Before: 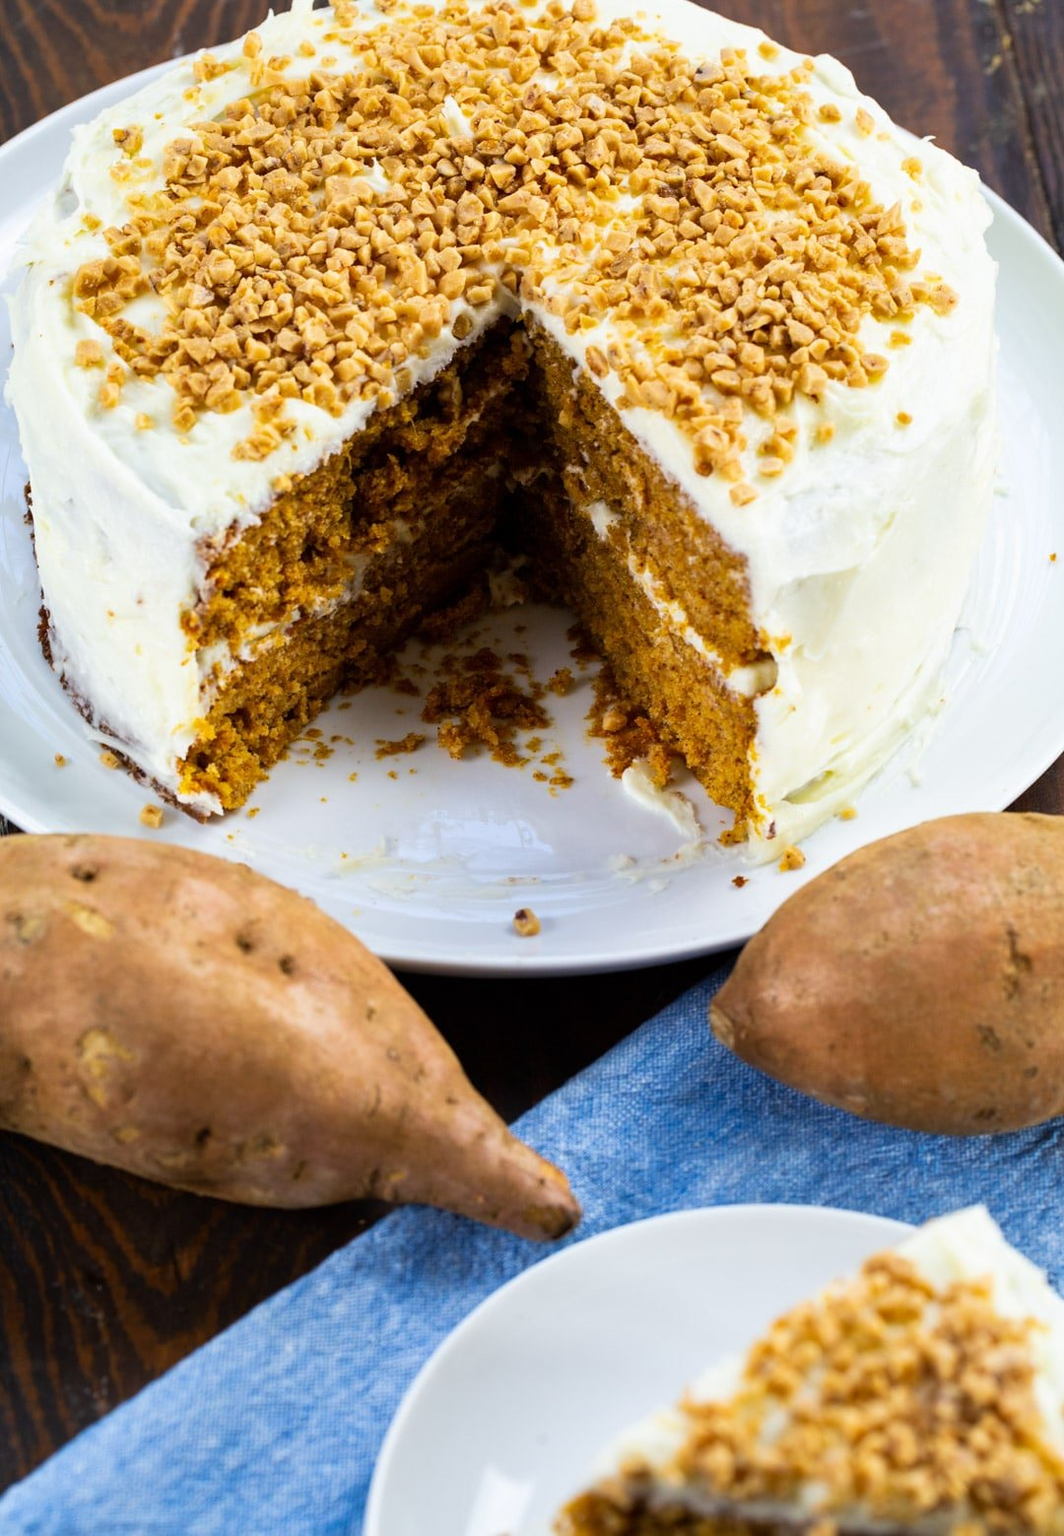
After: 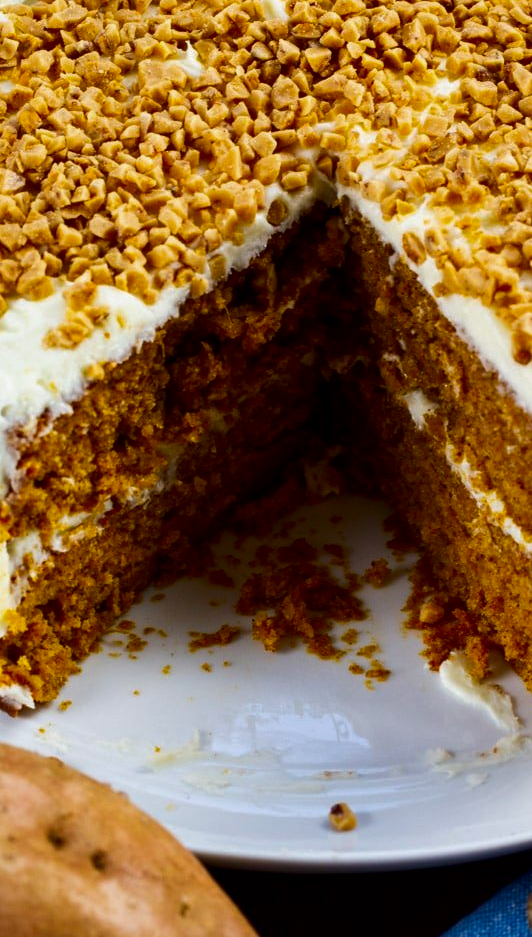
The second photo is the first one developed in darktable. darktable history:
contrast brightness saturation: brightness -0.25, saturation 0.2
crop: left 17.835%, top 7.675%, right 32.881%, bottom 32.213%
